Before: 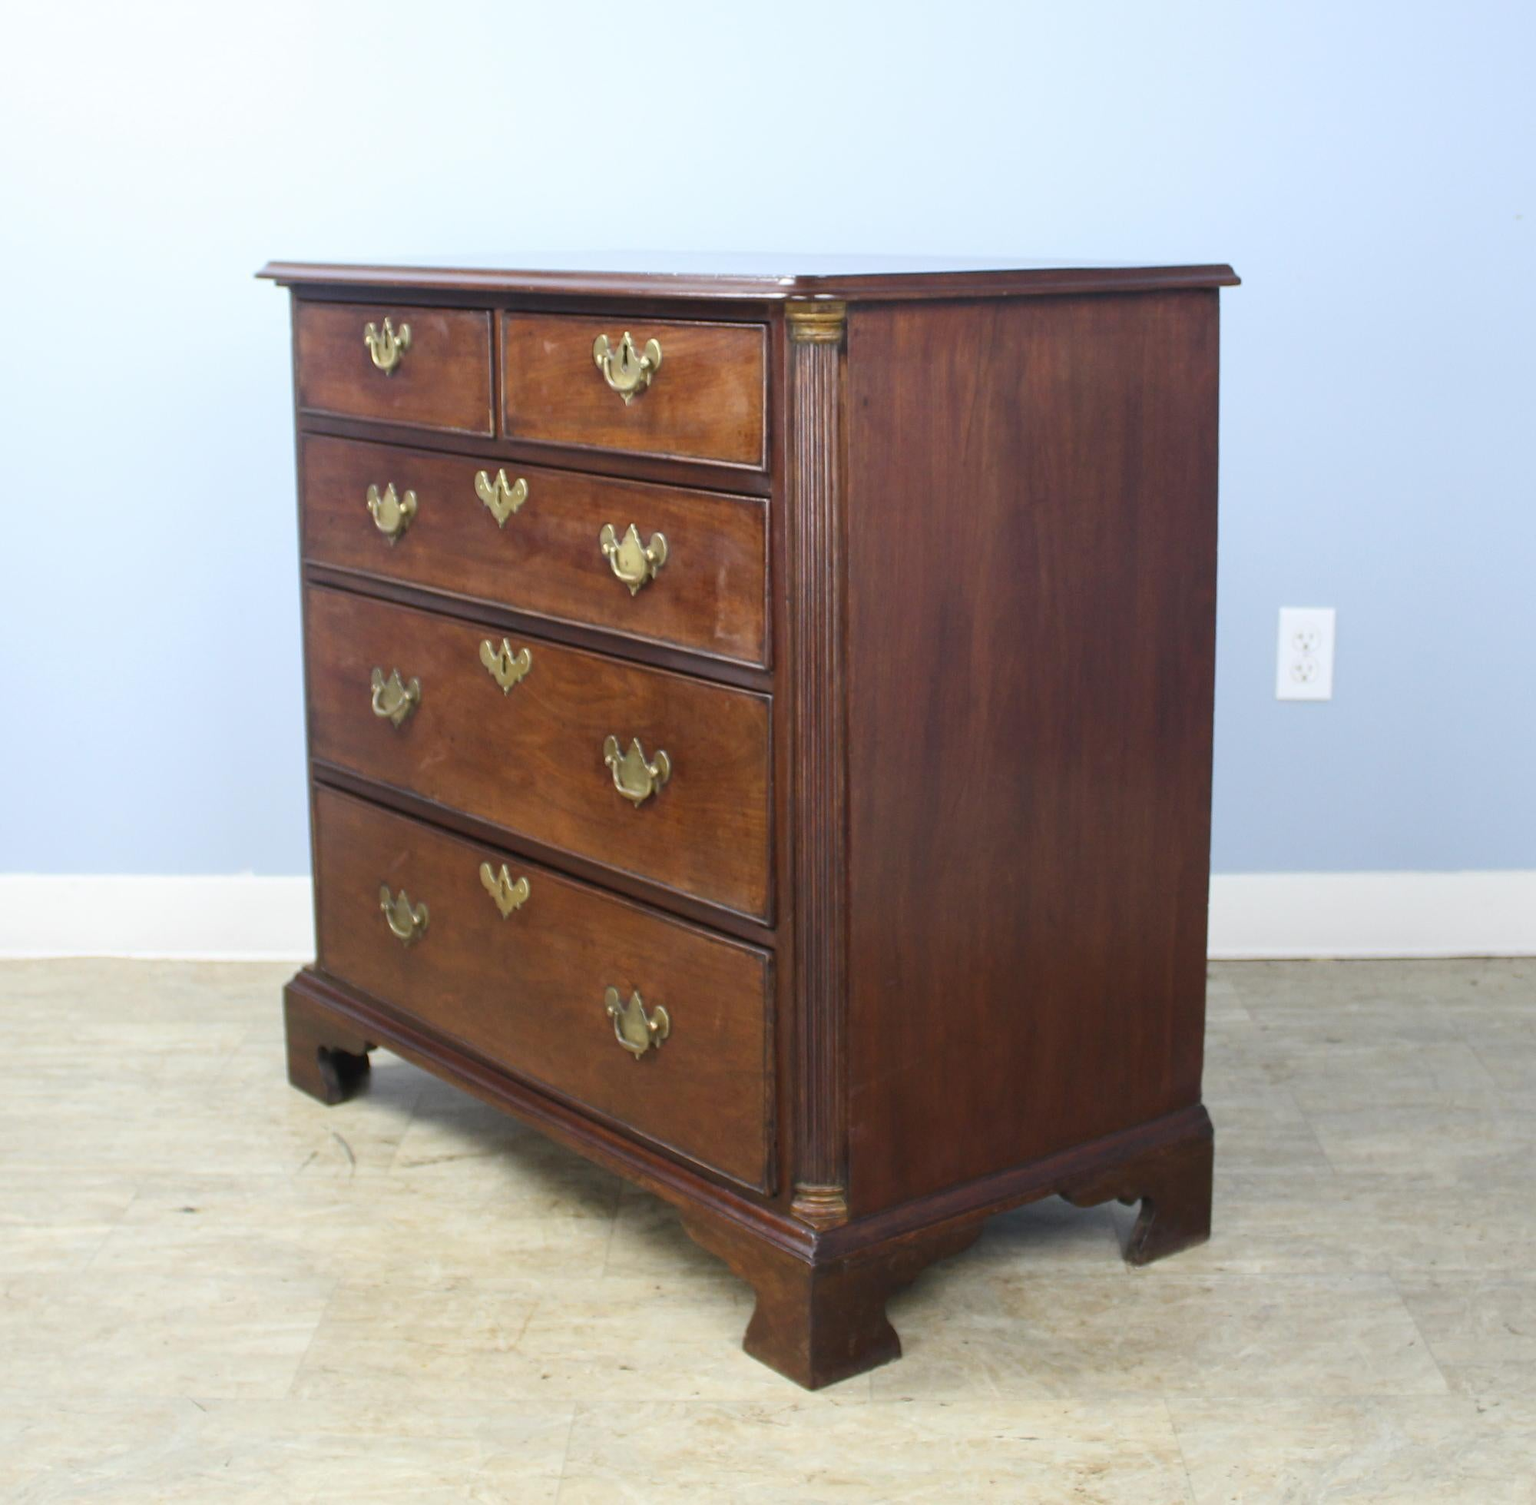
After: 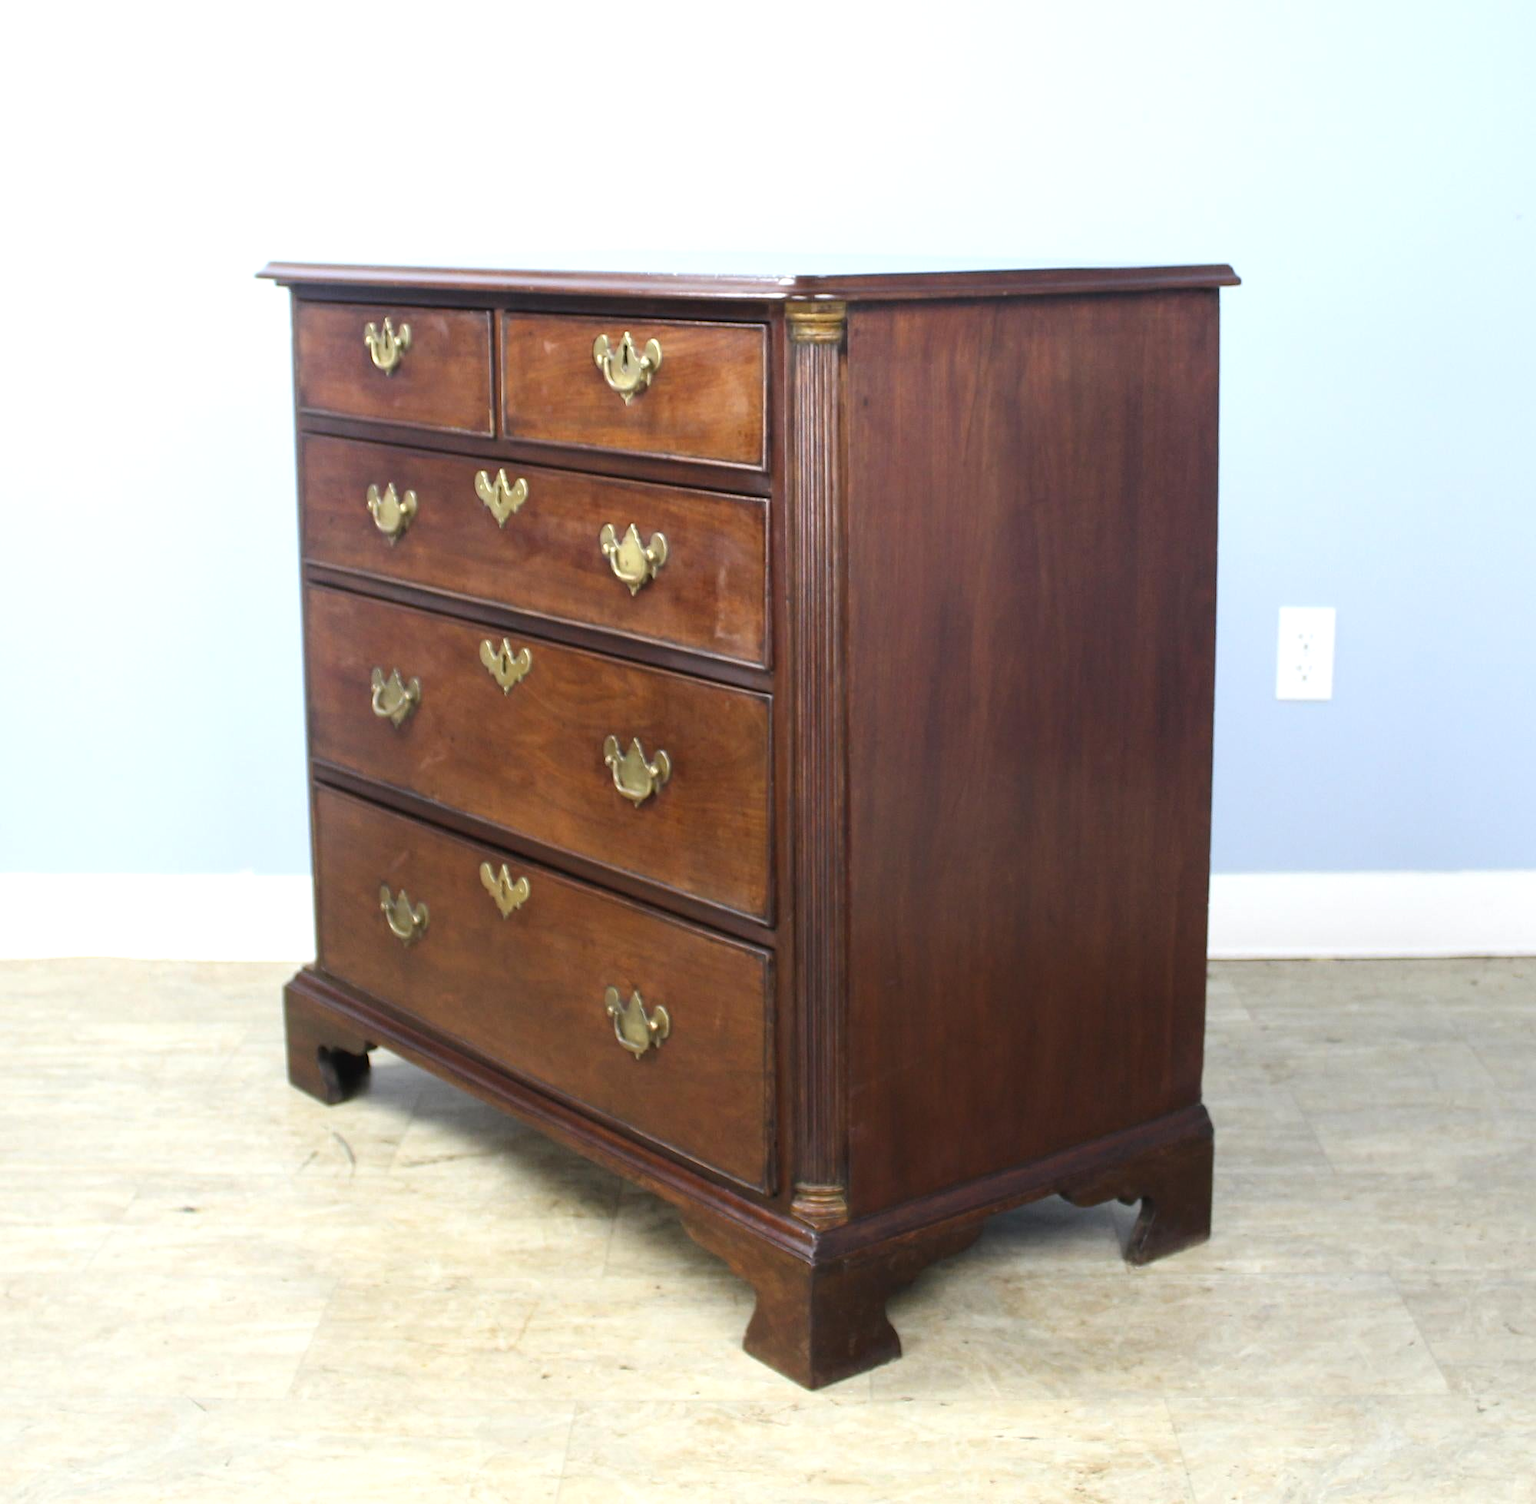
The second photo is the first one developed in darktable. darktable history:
tone equalizer: -8 EV -0.44 EV, -7 EV -0.357 EV, -6 EV -0.369 EV, -5 EV -0.216 EV, -3 EV 0.246 EV, -2 EV 0.363 EV, -1 EV 0.395 EV, +0 EV 0.39 EV, mask exposure compensation -0.5 EV
